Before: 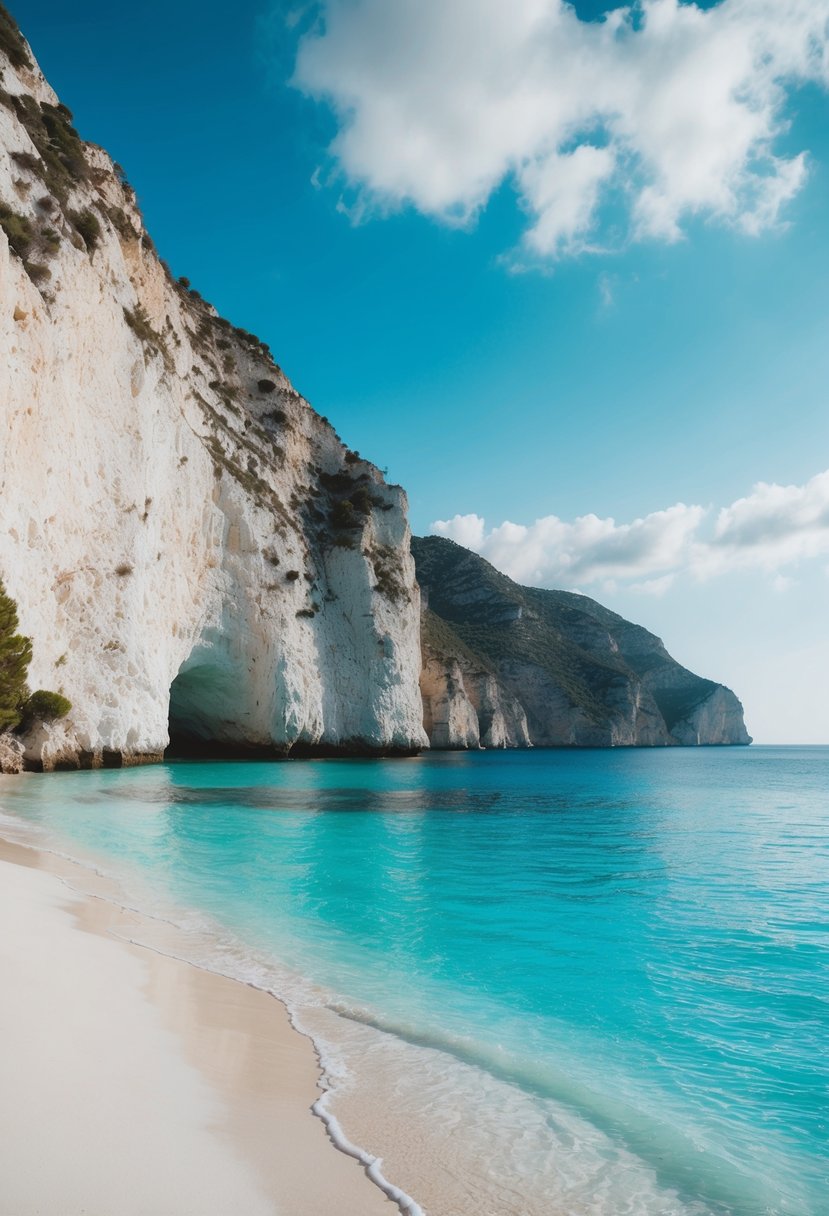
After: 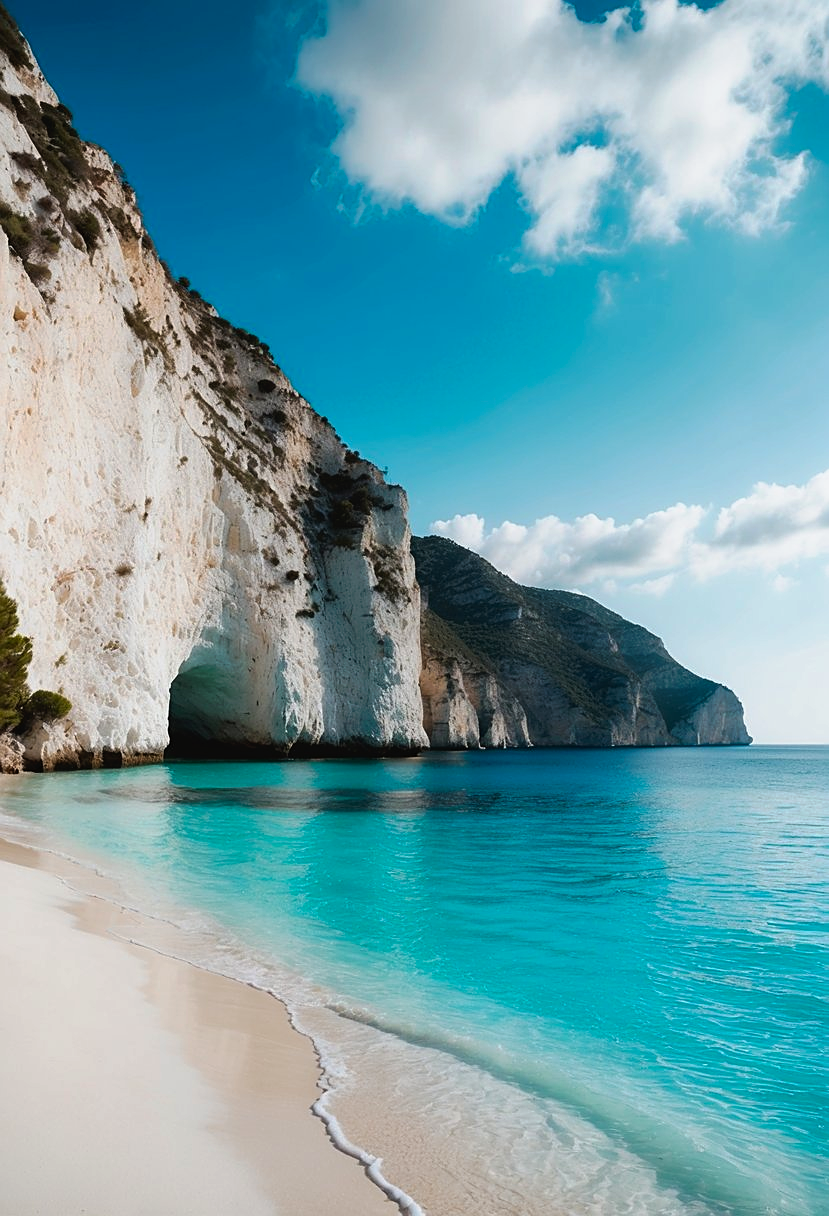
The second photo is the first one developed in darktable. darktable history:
tone curve: curves: ch0 [(0, 0) (0.003, 0.004) (0.011, 0.008) (0.025, 0.012) (0.044, 0.02) (0.069, 0.028) (0.1, 0.034) (0.136, 0.059) (0.177, 0.1) (0.224, 0.151) (0.277, 0.203) (0.335, 0.266) (0.399, 0.344) (0.468, 0.414) (0.543, 0.507) (0.623, 0.602) (0.709, 0.704) (0.801, 0.804) (0.898, 0.927) (1, 1)], preserve colors none
sharpen: on, module defaults
